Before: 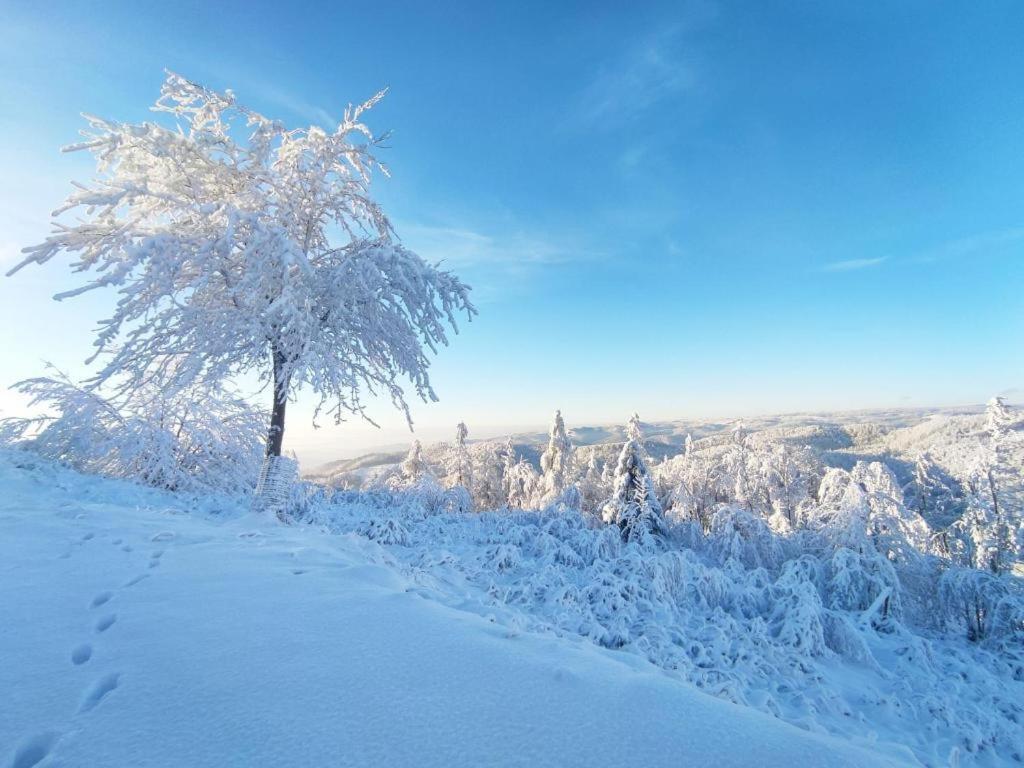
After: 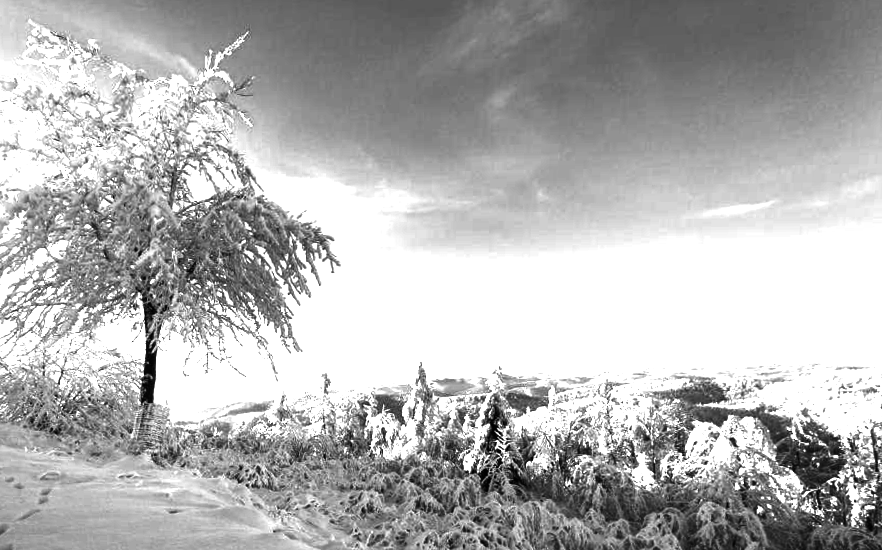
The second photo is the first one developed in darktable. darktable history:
rotate and perspective: rotation 0.062°, lens shift (vertical) 0.115, lens shift (horizontal) -0.133, crop left 0.047, crop right 0.94, crop top 0.061, crop bottom 0.94
tone equalizer: -8 EV -1.08 EV, -7 EV -1.01 EV, -6 EV -0.867 EV, -5 EV -0.578 EV, -3 EV 0.578 EV, -2 EV 0.867 EV, -1 EV 1.01 EV, +0 EV 1.08 EV, edges refinement/feathering 500, mask exposure compensation -1.57 EV, preserve details no
contrast brightness saturation: contrast 0.02, brightness -1, saturation -1
crop: left 8.155%, top 6.611%, bottom 15.385%
